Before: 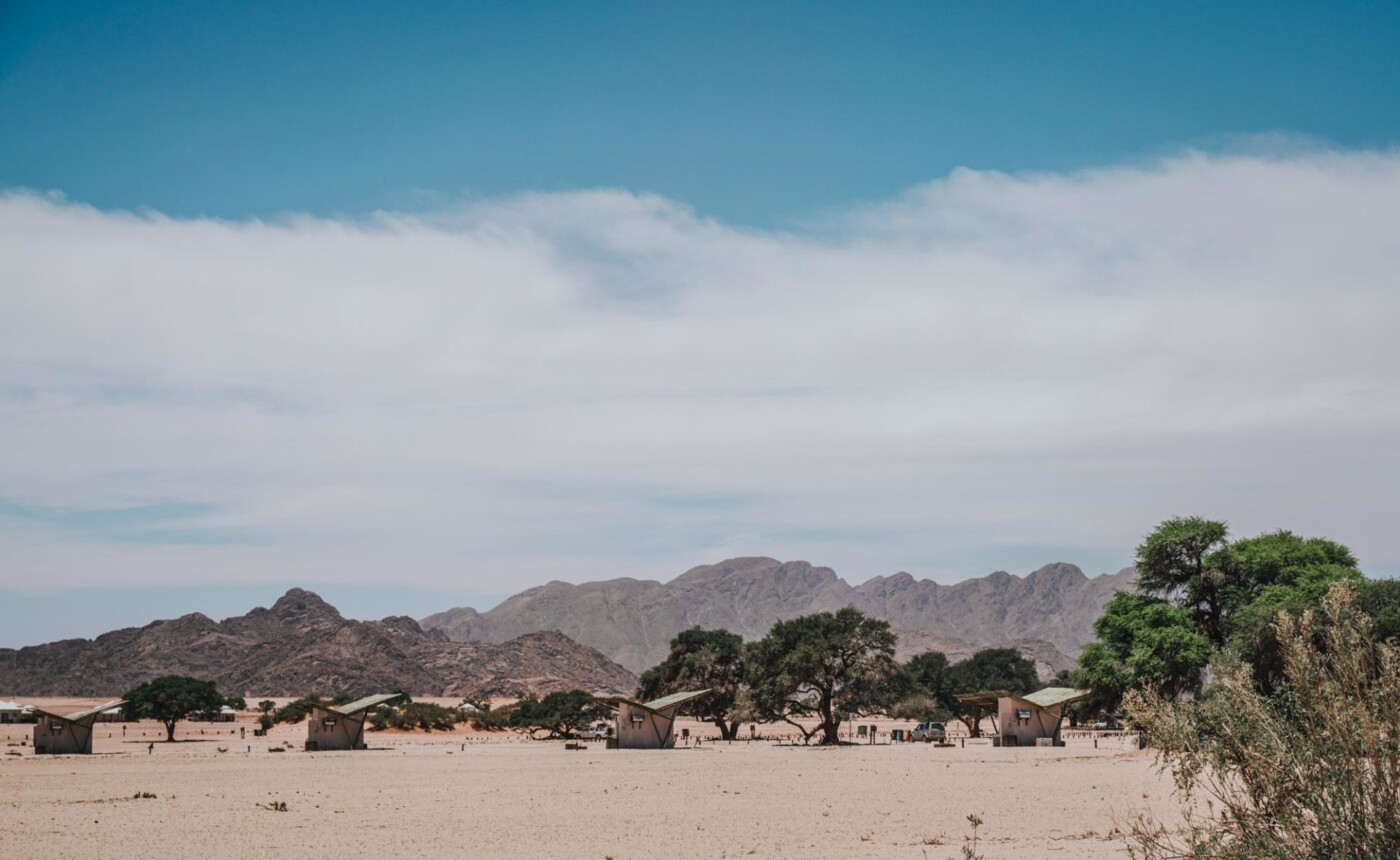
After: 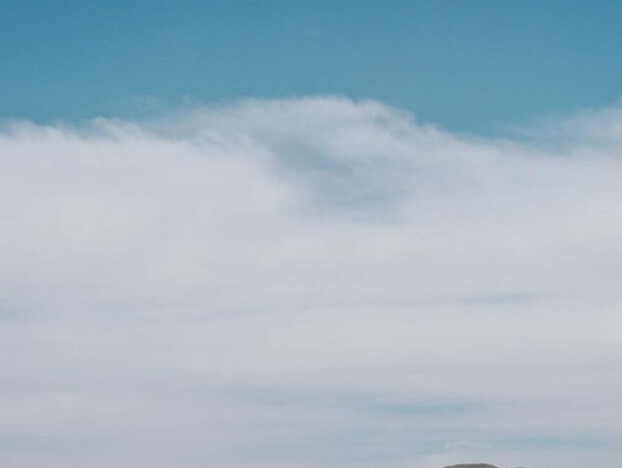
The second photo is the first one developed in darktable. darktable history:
local contrast: on, module defaults
crop: left 20%, top 10.861%, right 35.536%, bottom 34.712%
